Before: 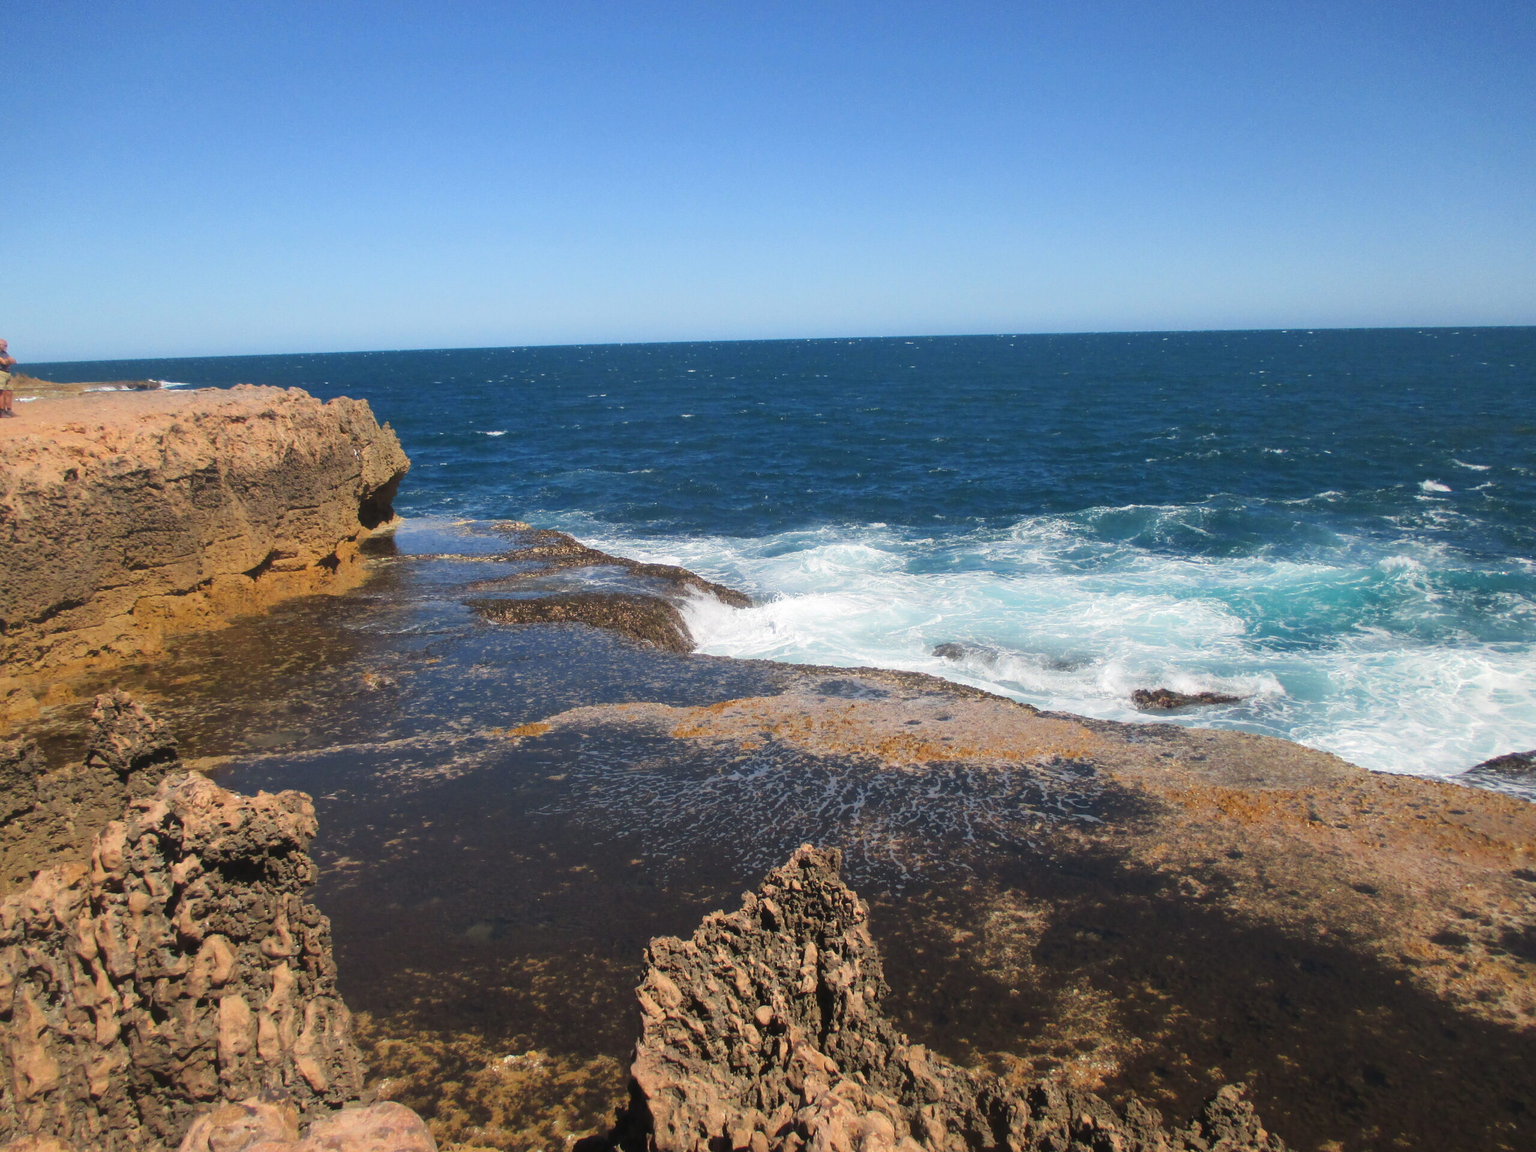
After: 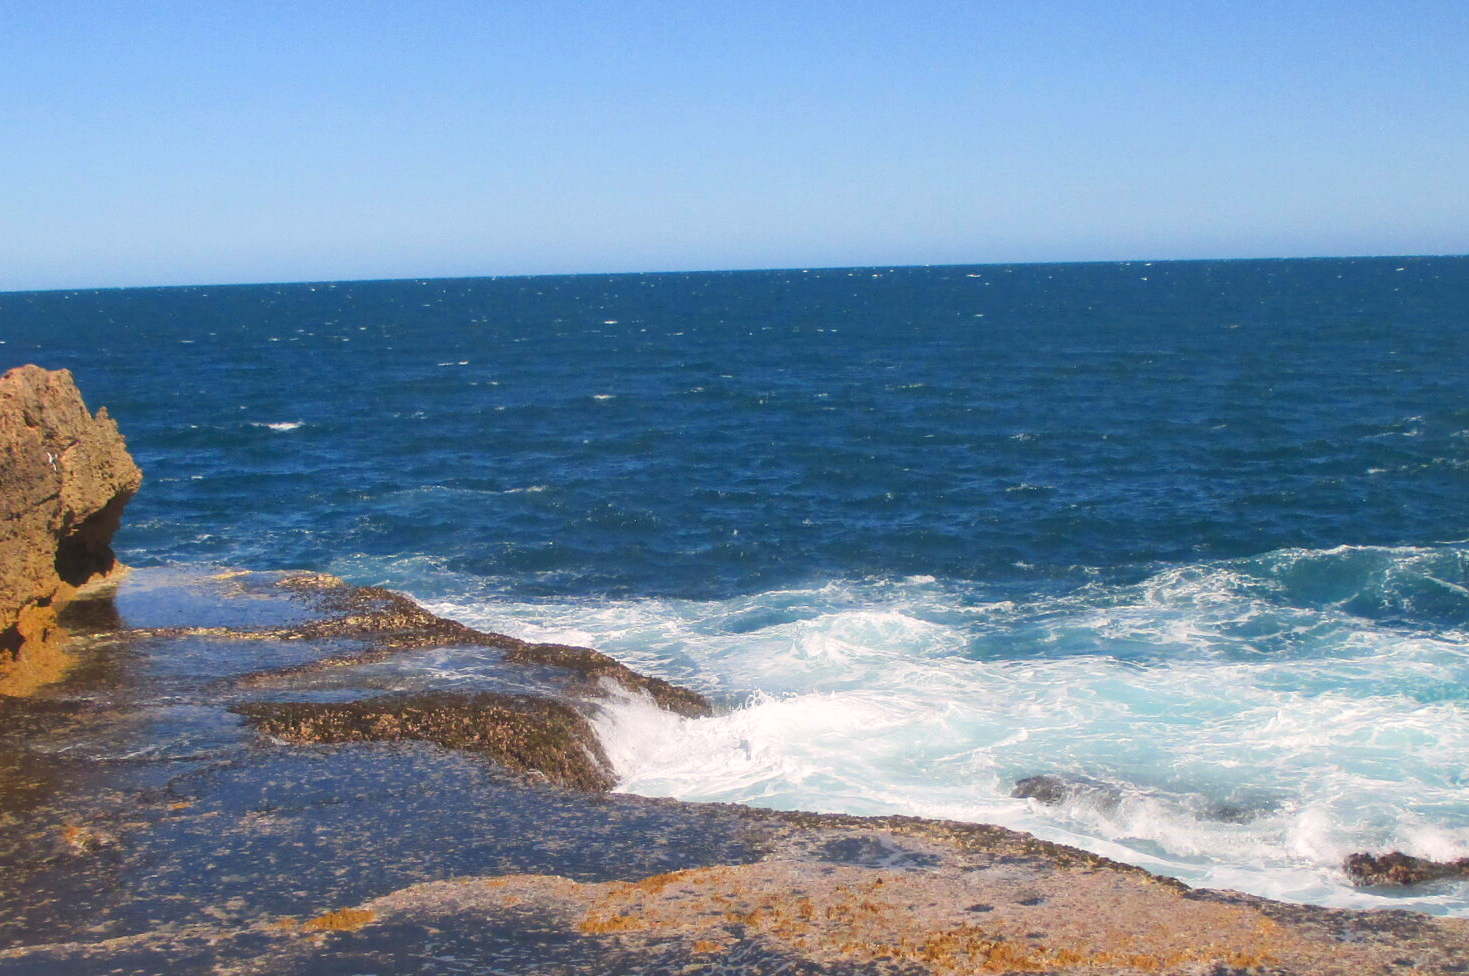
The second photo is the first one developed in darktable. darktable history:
shadows and highlights: shadows 42.86, highlights 7.85
crop: left 21.207%, top 15.422%, right 21.403%, bottom 33.713%
local contrast: mode bilateral grid, contrast 9, coarseness 25, detail 115%, midtone range 0.2
color correction: highlights a* 3.24, highlights b* 1.81, saturation 1.15
